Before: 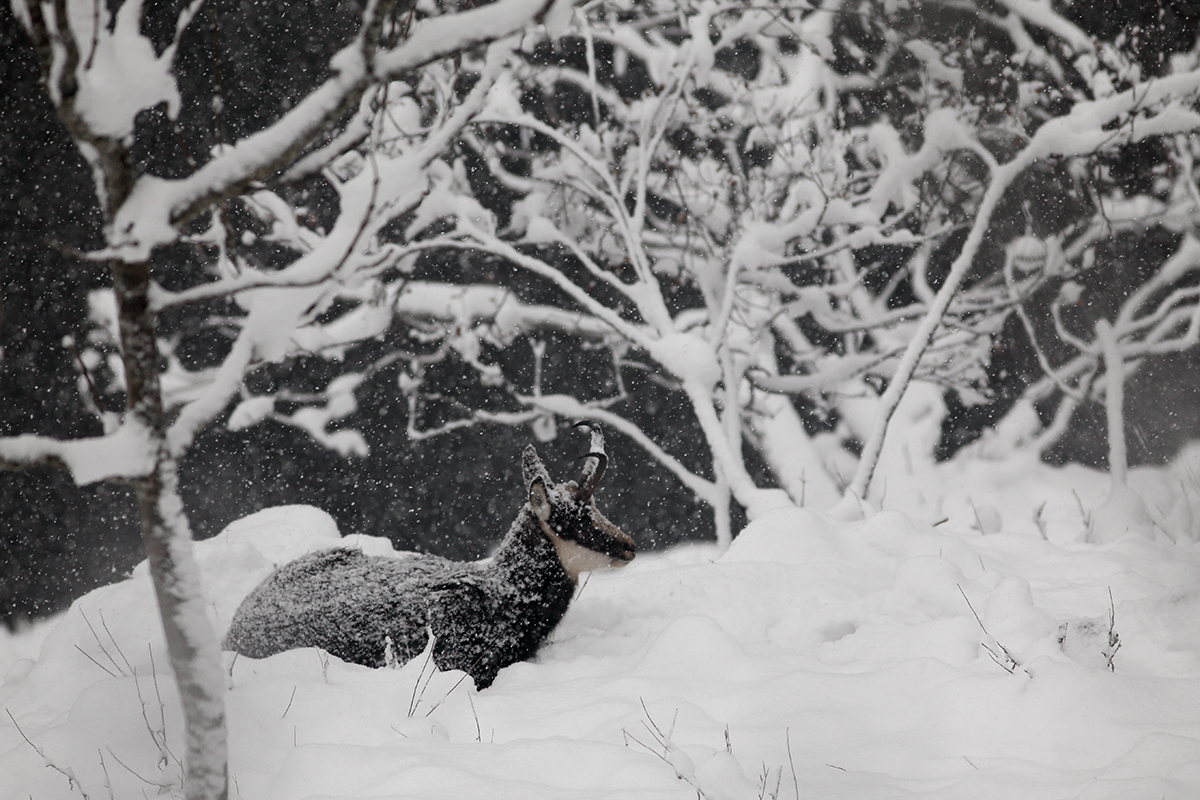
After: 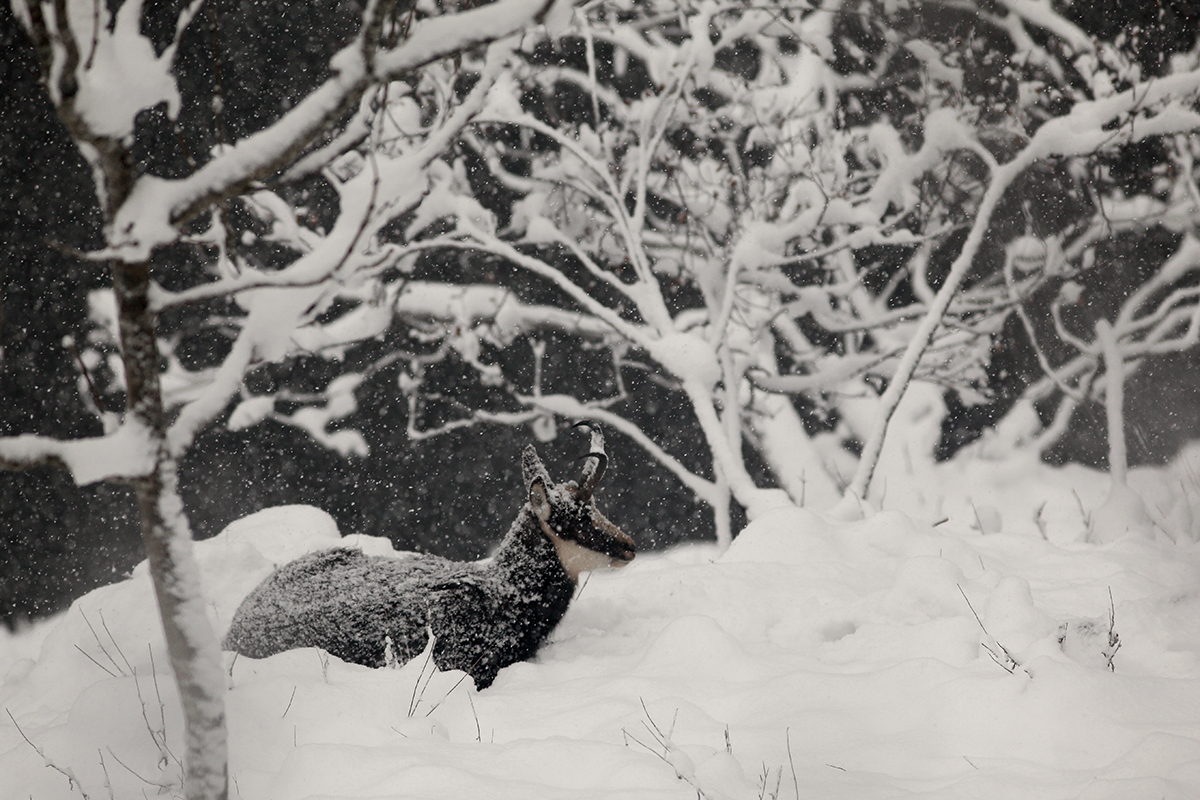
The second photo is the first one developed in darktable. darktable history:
color correction: highlights a* 0.732, highlights b* 2.86, saturation 1.09
